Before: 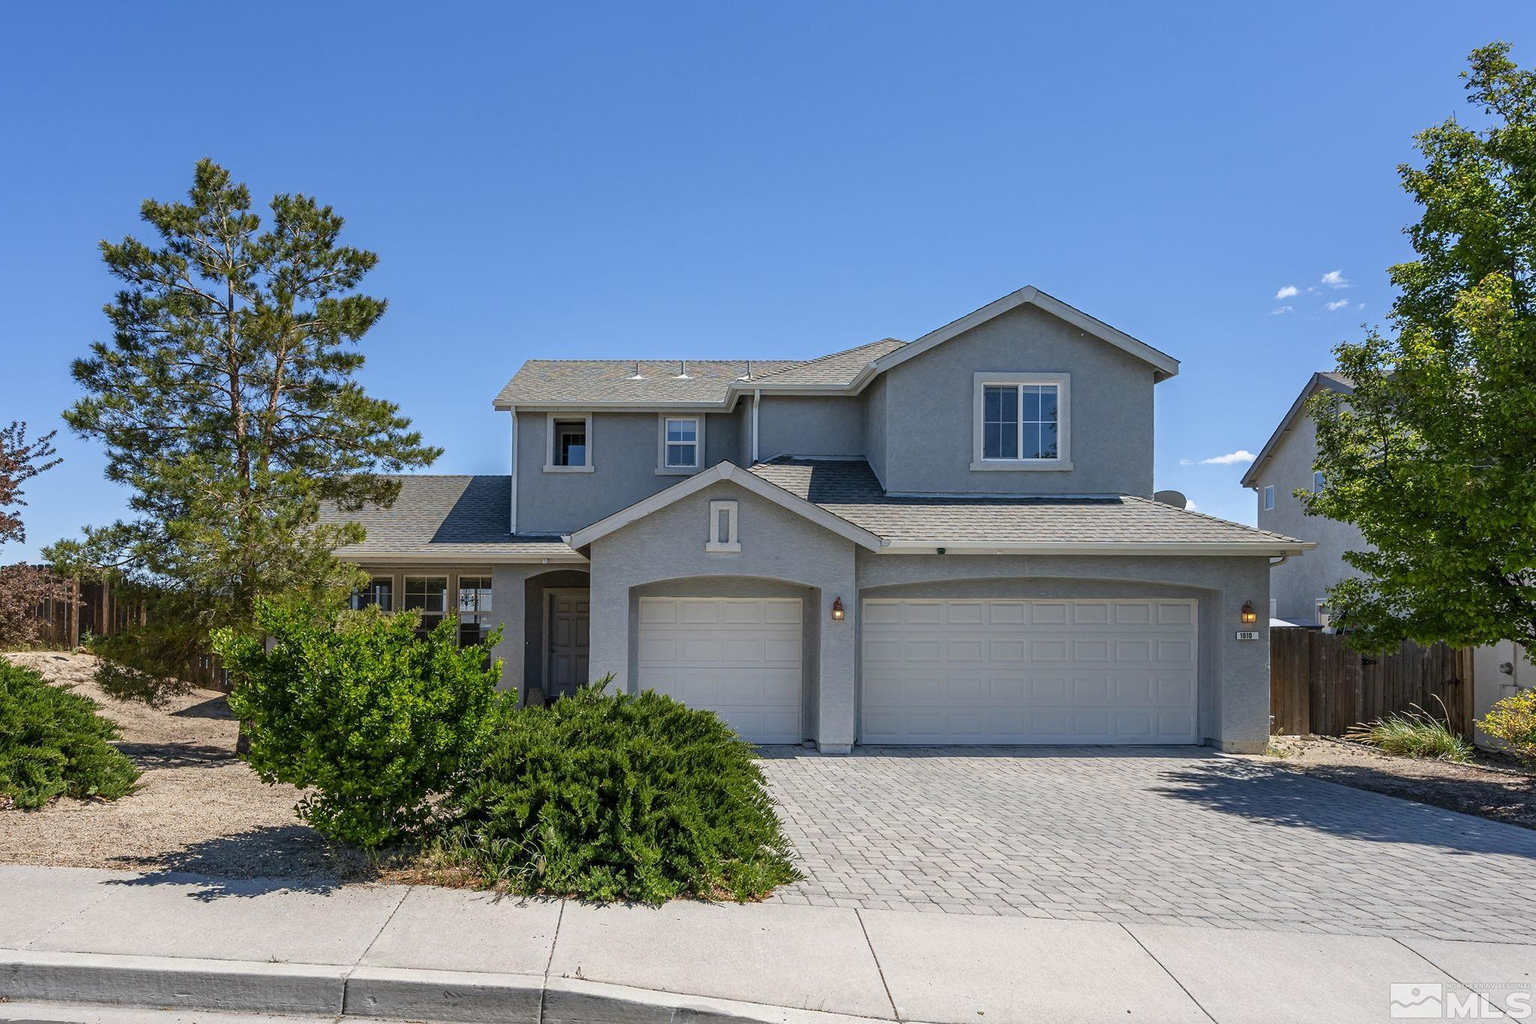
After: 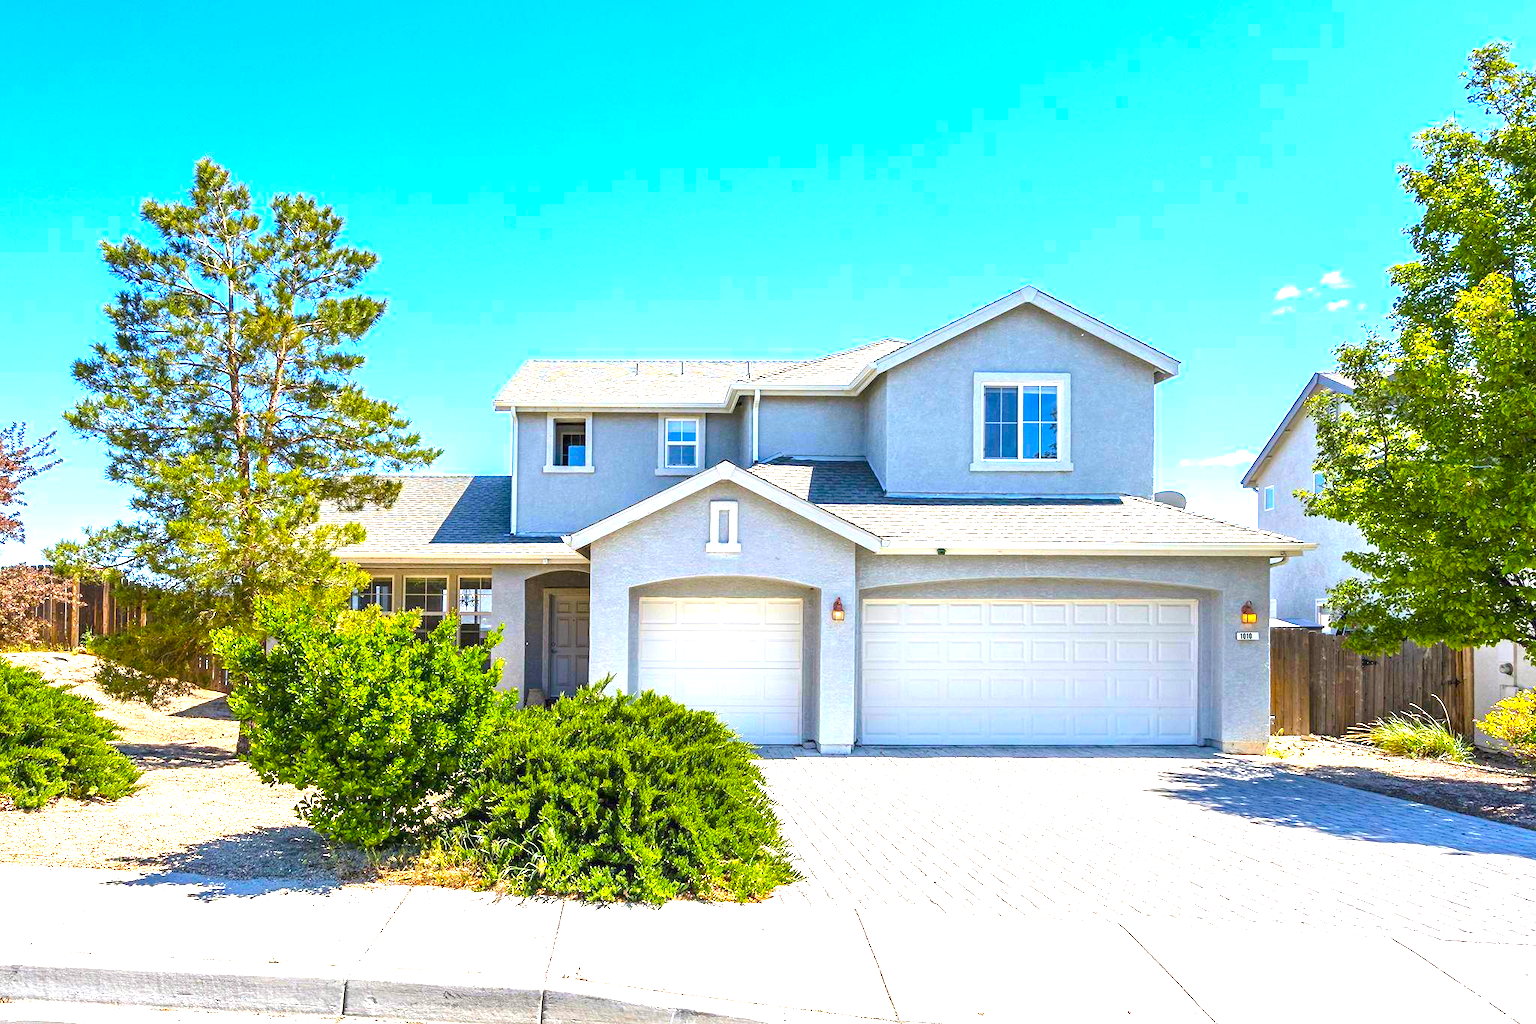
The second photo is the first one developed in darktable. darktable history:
exposure: black level correction 0, exposure 1.912 EV, compensate highlight preservation false
color balance rgb: power › chroma 0.281%, power › hue 23.1°, global offset › hue 170.71°, perceptual saturation grading › global saturation 19.979%, global vibrance 50.008%
